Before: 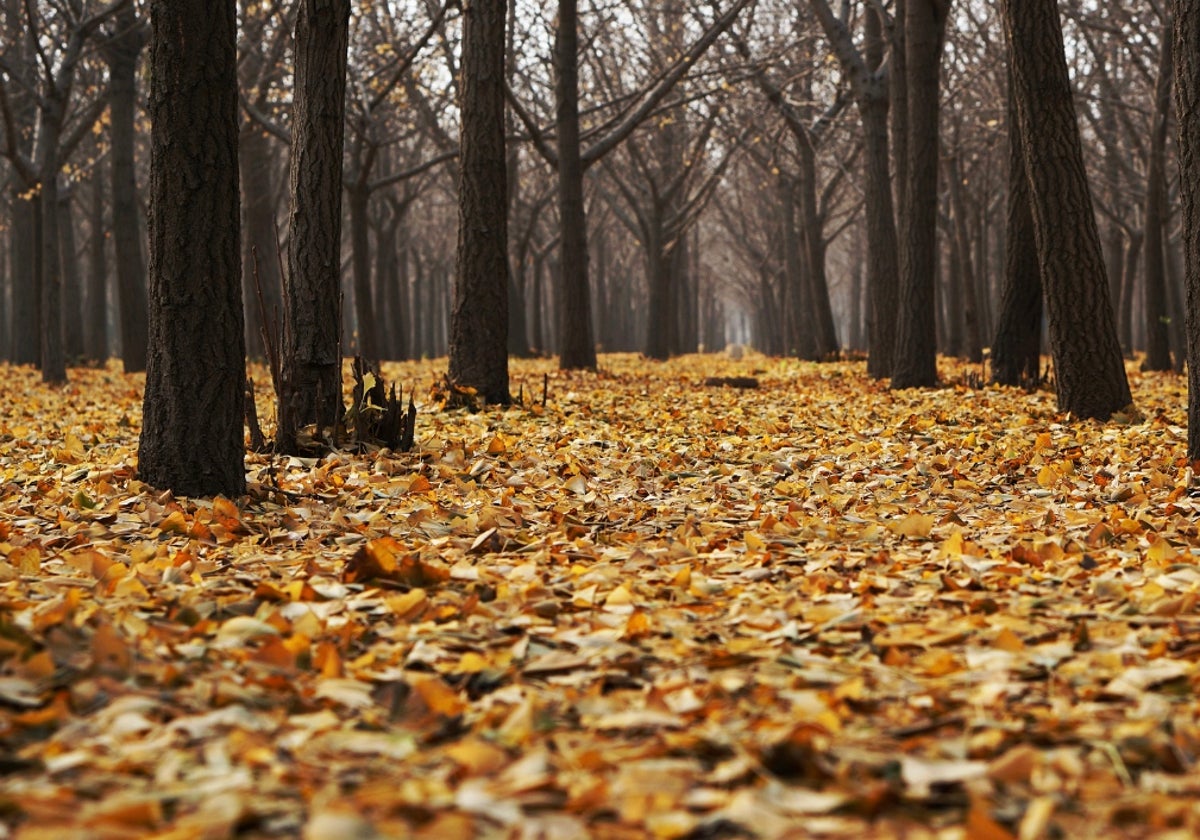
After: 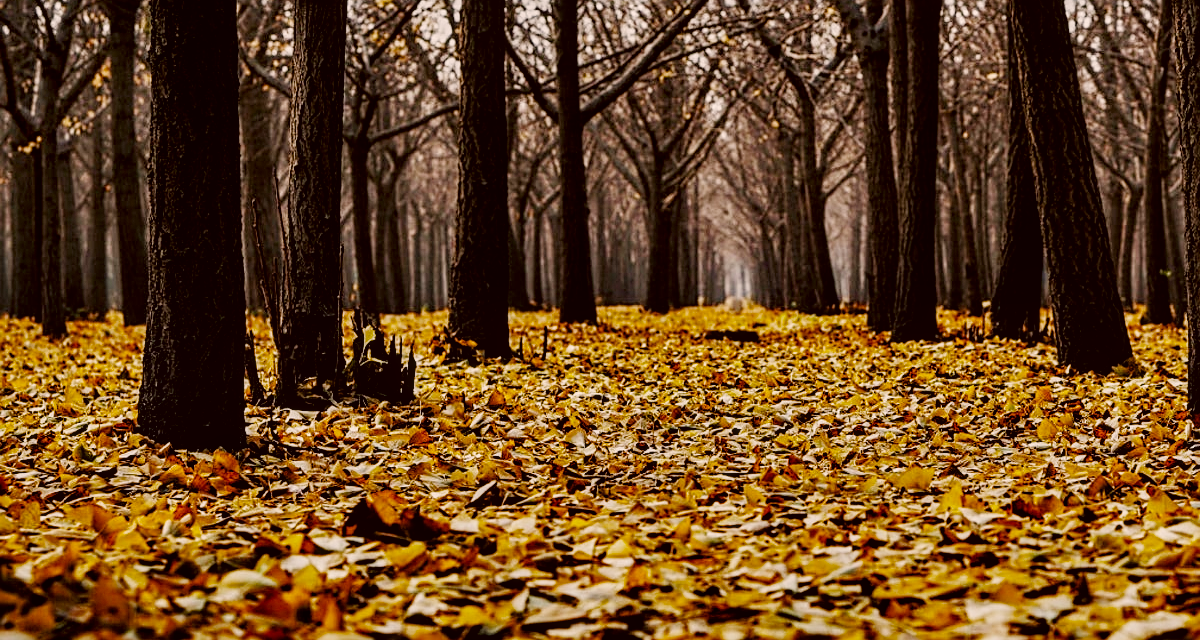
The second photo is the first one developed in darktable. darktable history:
color zones: curves: ch0 [(0.25, 0.5) (0.347, 0.092) (0.75, 0.5)]; ch1 [(0.25, 0.5) (0.33, 0.51) (0.75, 0.5)]
color balance rgb: perceptual saturation grading › global saturation 19.744%, global vibrance 16.331%, saturation formula JzAzBz (2021)
filmic rgb: black relative exposure -7.1 EV, white relative exposure 5.38 EV, hardness 3.03, add noise in highlights 0.001, preserve chrominance no, color science v3 (2019), use custom middle-gray values true, contrast in highlights soft
sharpen: on, module defaults
local contrast: on, module defaults
color correction: highlights a* 6.35, highlights b* 7.79, shadows a* 5.59, shadows b* 7.11, saturation 0.913
contrast equalizer: octaves 7, y [[0.6 ×6], [0.55 ×6], [0 ×6], [0 ×6], [0 ×6]]
crop: top 5.678%, bottom 18.115%
